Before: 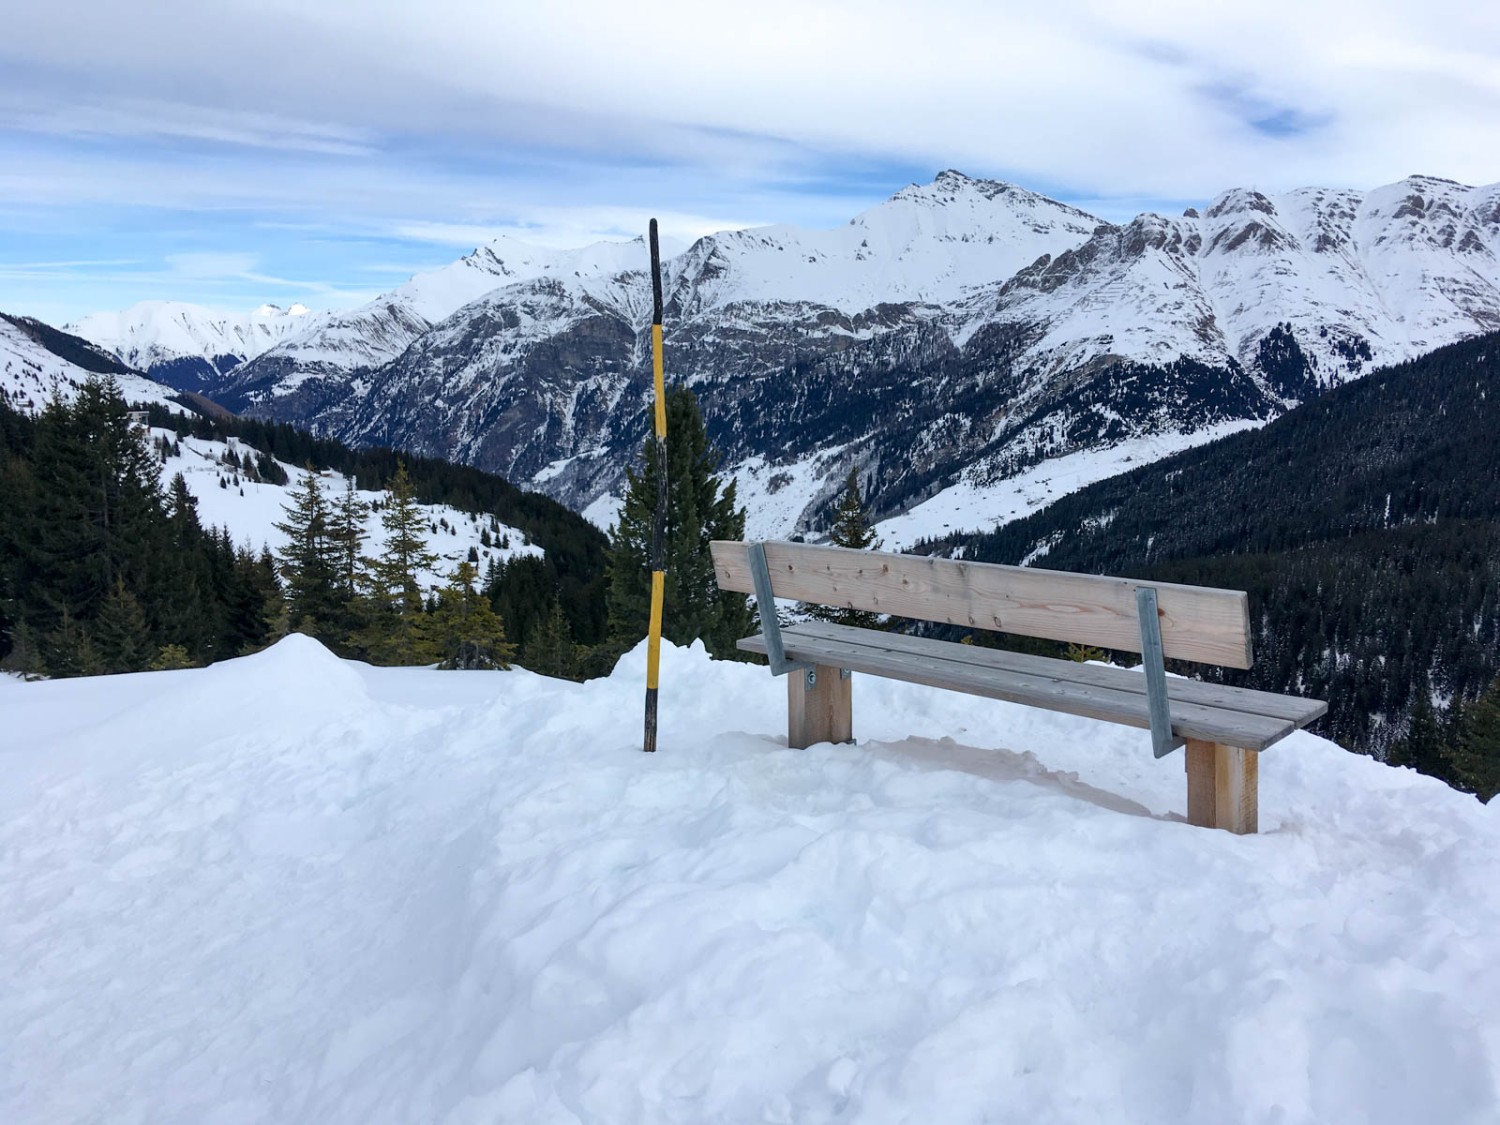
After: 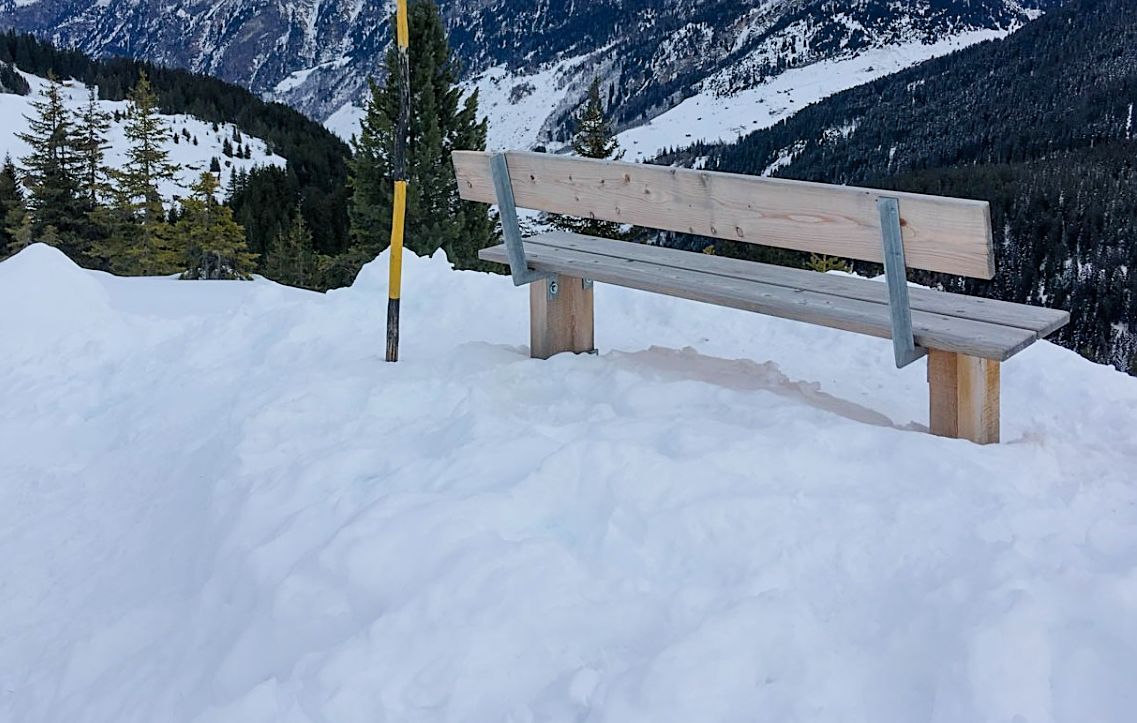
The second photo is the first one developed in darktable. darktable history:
sharpen: amount 0.498
contrast brightness saturation: contrast 0.073, brightness 0.077, saturation 0.181
crop and rotate: left 17.202%, top 34.755%, right 6.991%, bottom 0.933%
filmic rgb: black relative exposure -16 EV, white relative exposure 4.06 EV, target black luminance 0%, hardness 7.62, latitude 72.95%, contrast 0.902, highlights saturation mix 11.12%, shadows ↔ highlights balance -0.37%
